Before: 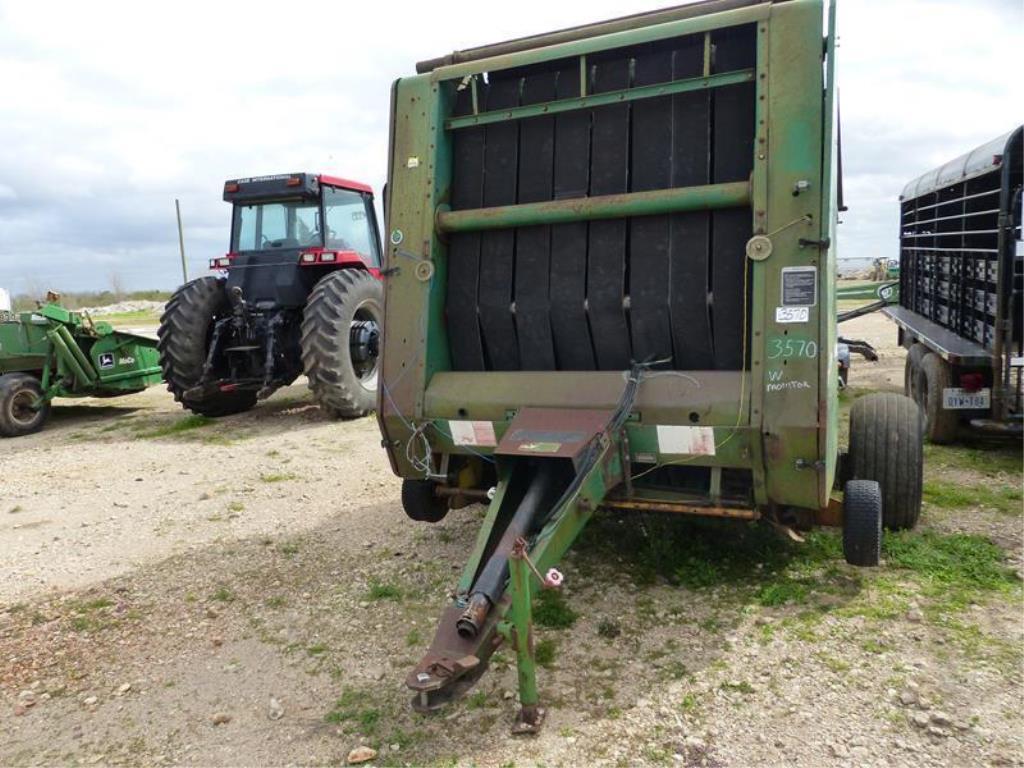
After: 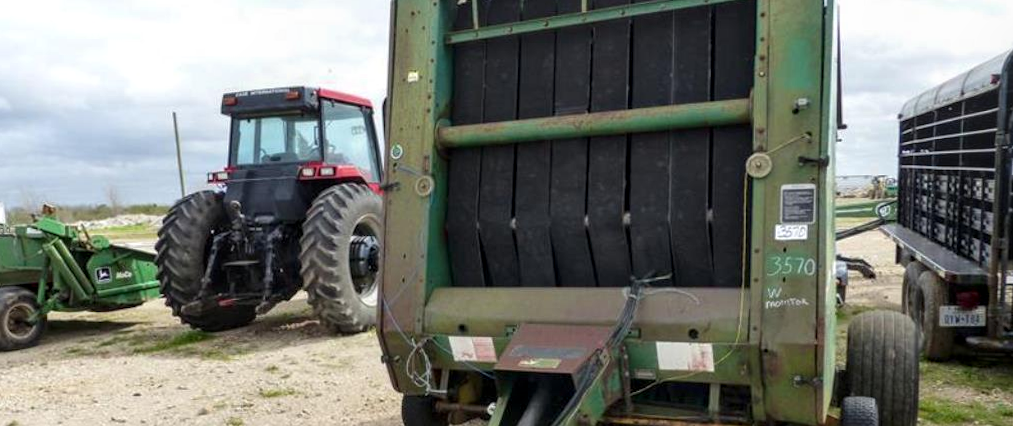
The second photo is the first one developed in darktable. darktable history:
rotate and perspective: rotation 0.174°, lens shift (vertical) 0.013, lens shift (horizontal) 0.019, shear 0.001, automatic cropping original format, crop left 0.007, crop right 0.991, crop top 0.016, crop bottom 0.997
local contrast: detail 130%
crop and rotate: top 10.605%, bottom 33.274%
